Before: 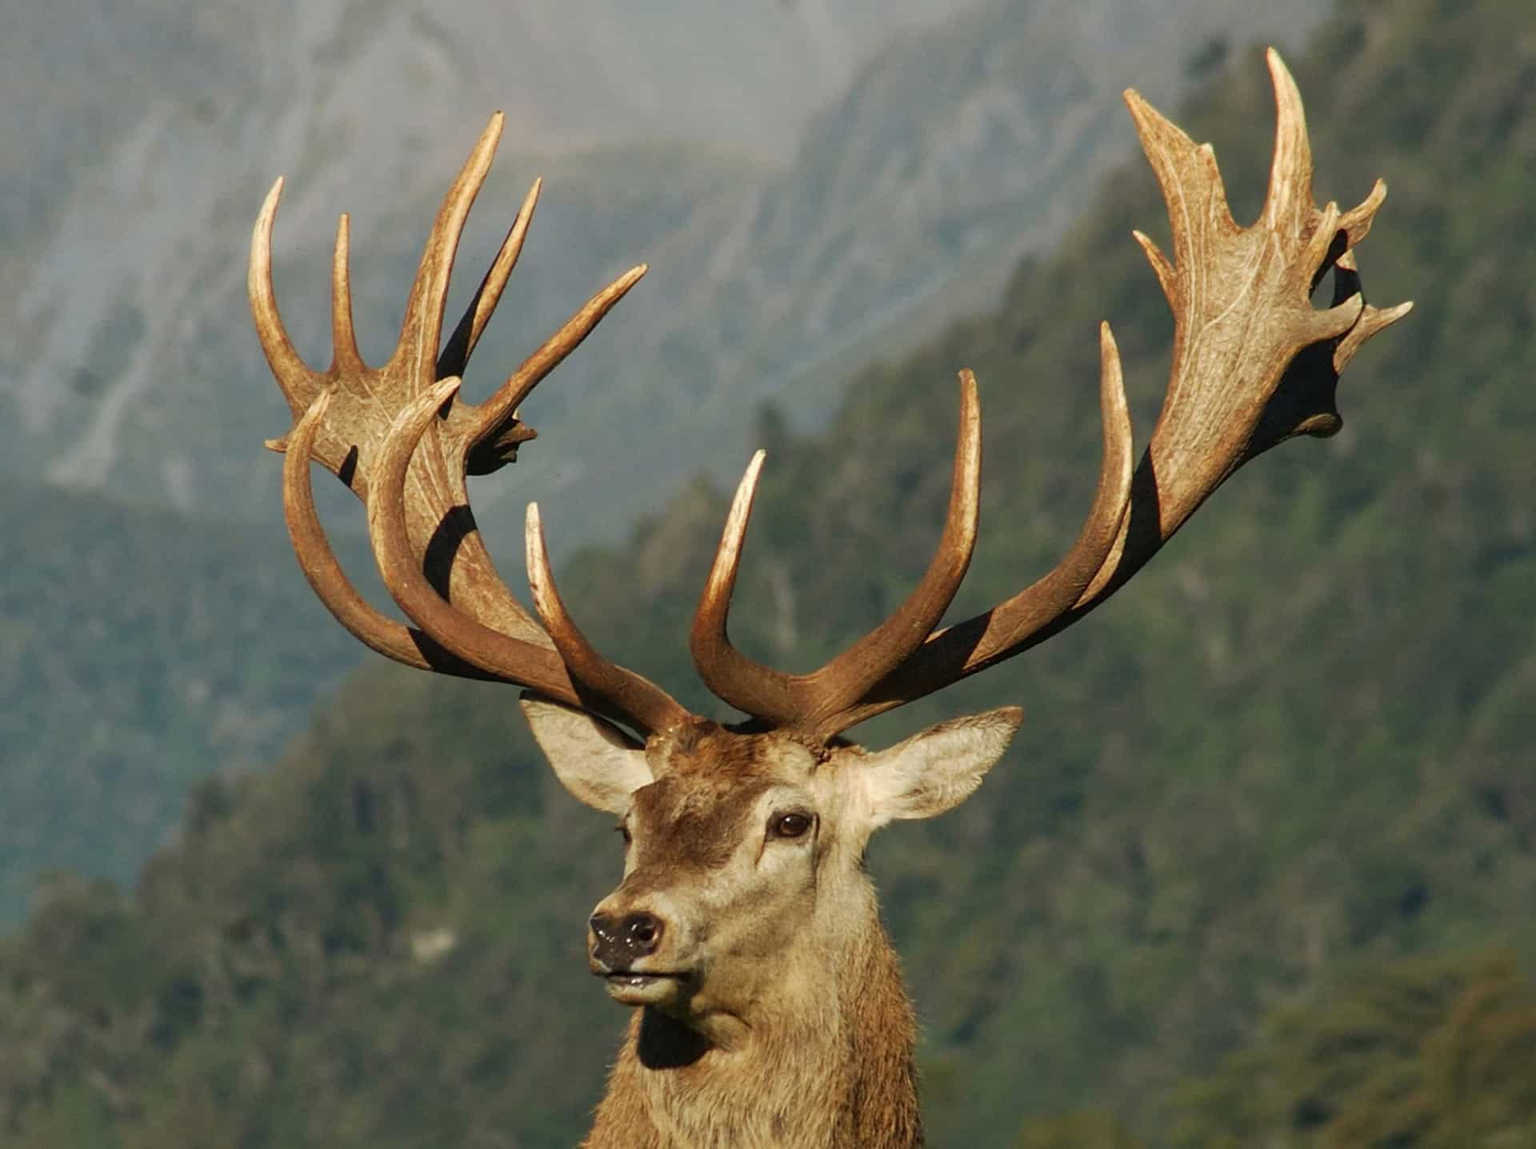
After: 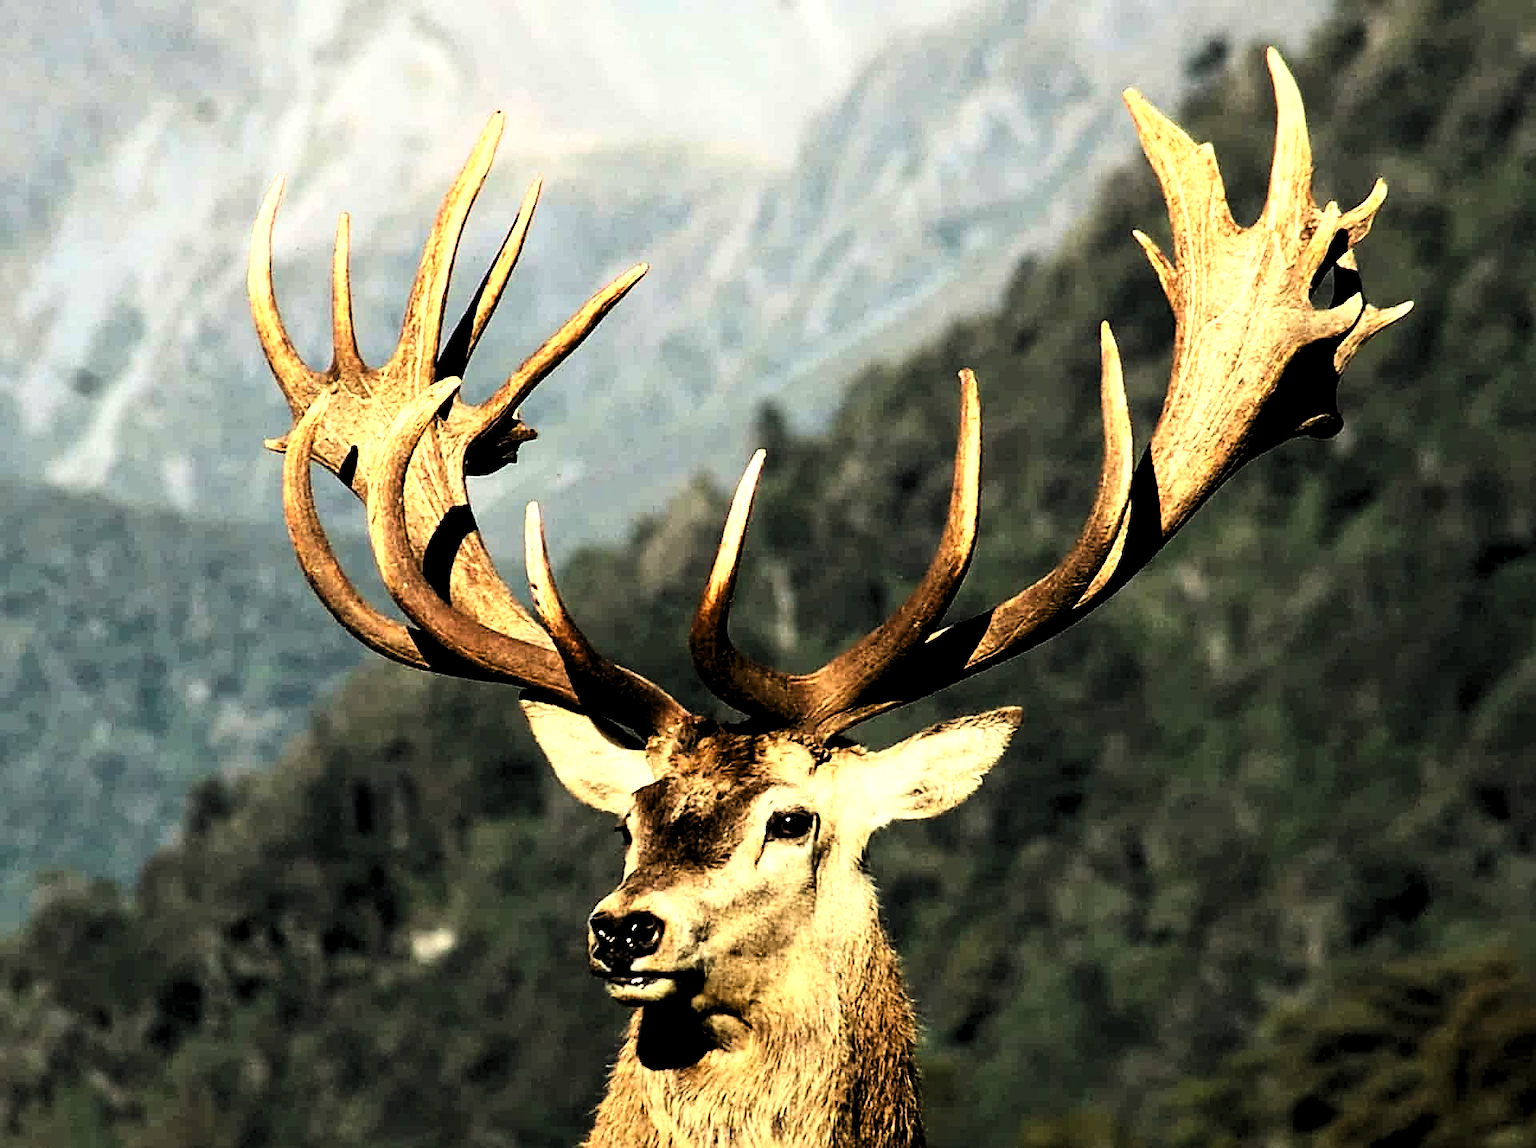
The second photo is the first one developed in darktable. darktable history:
exposure: black level correction 0.001, exposure 0.498 EV, compensate highlight preservation false
contrast brightness saturation: contrast 0.407, brightness 0.047, saturation 0.259
levels: levels [0.182, 0.542, 0.902]
sharpen: on, module defaults
